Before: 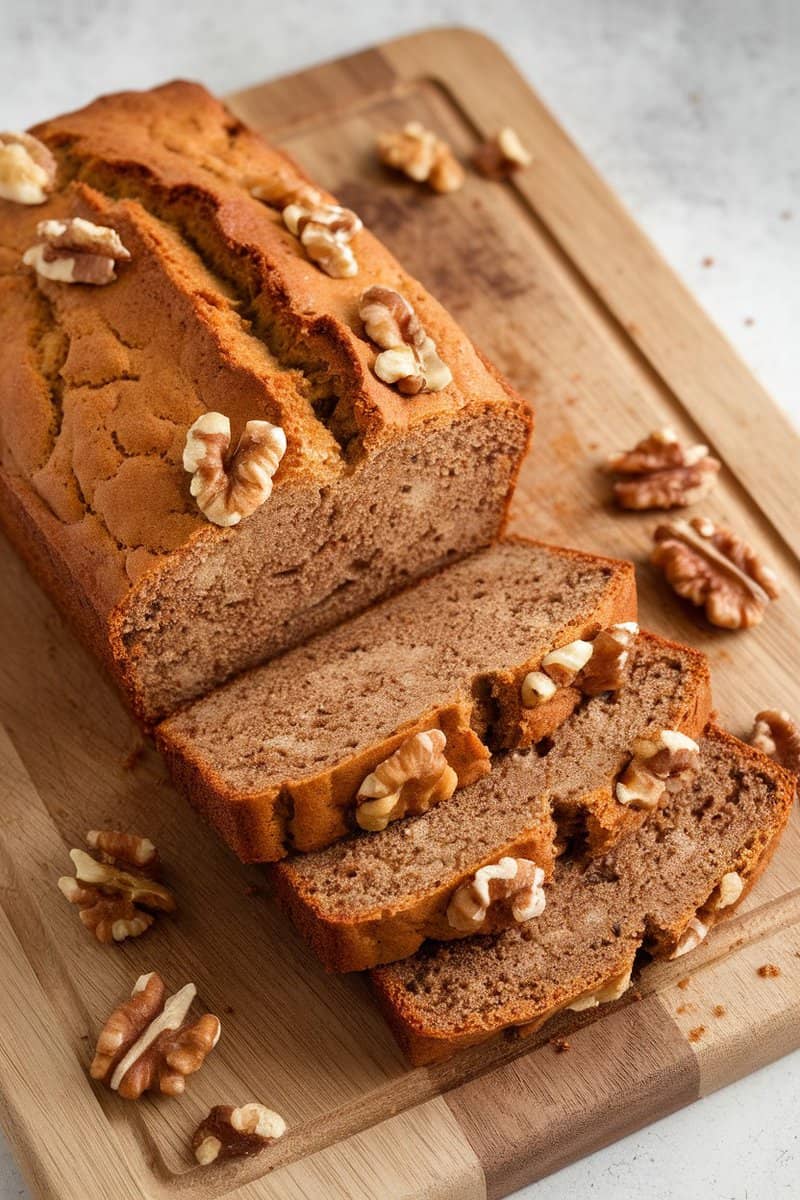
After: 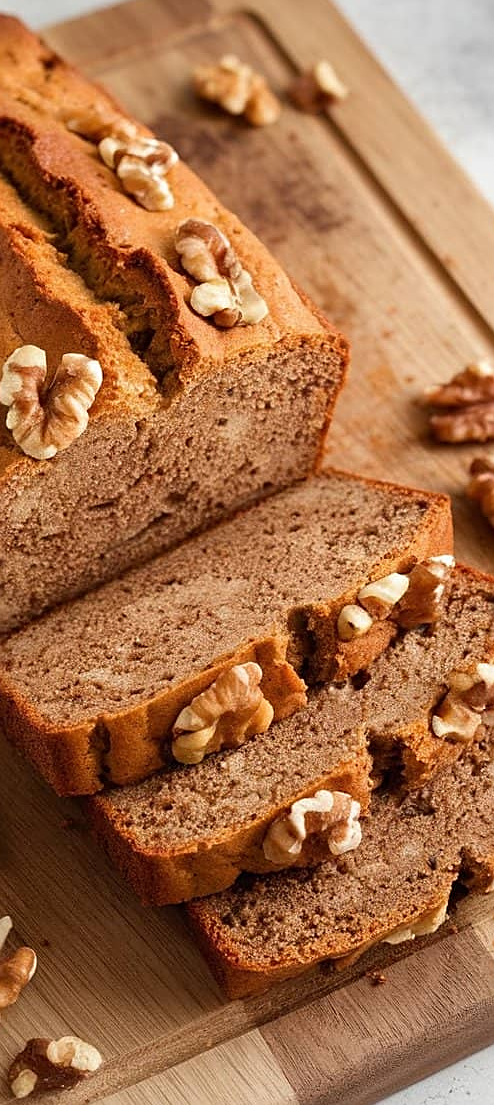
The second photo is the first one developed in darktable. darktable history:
sharpen: on, module defaults
crop and rotate: left 23.229%, top 5.62%, right 15.016%, bottom 2.283%
color calibration: illuminant same as pipeline (D50), adaptation XYZ, x 0.346, y 0.359, temperature 5015 K
